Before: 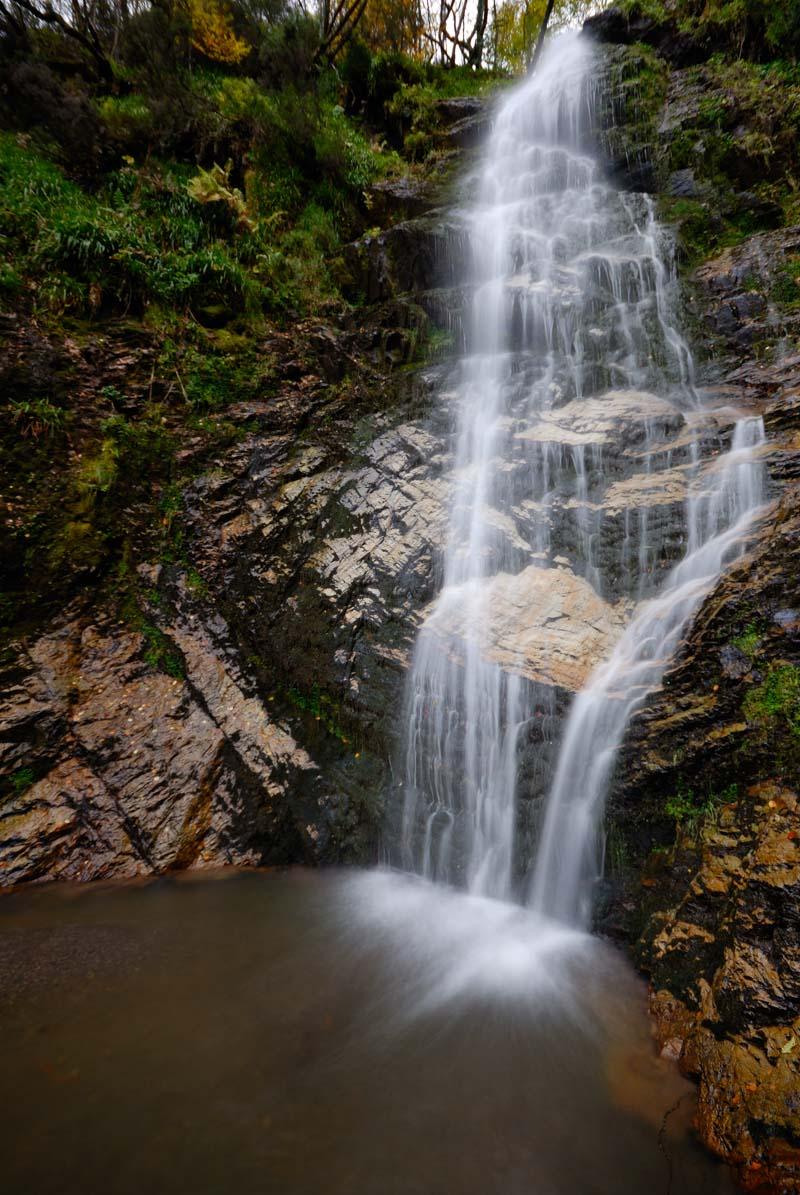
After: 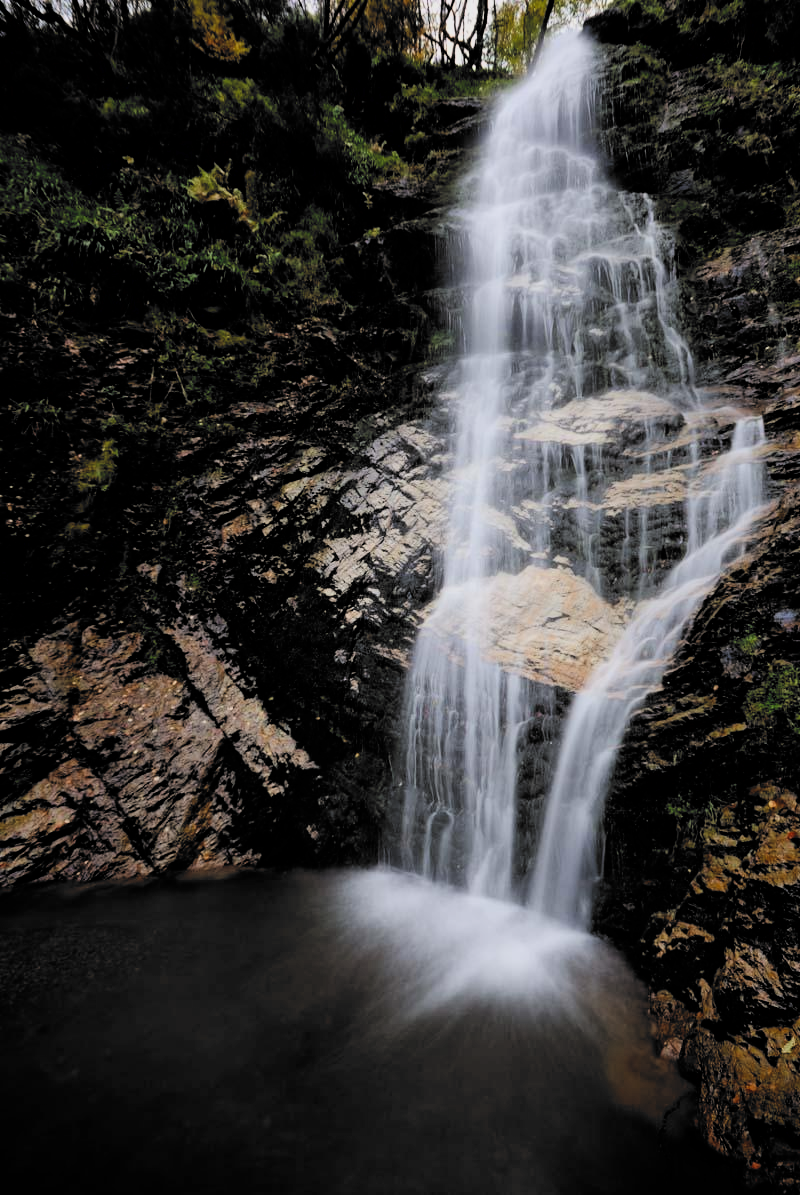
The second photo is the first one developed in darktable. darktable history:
filmic rgb: black relative exposure -5.04 EV, white relative exposure 3.53 EV, hardness 3.16, contrast 1.299, highlights saturation mix -48.67%, color science v6 (2022)
